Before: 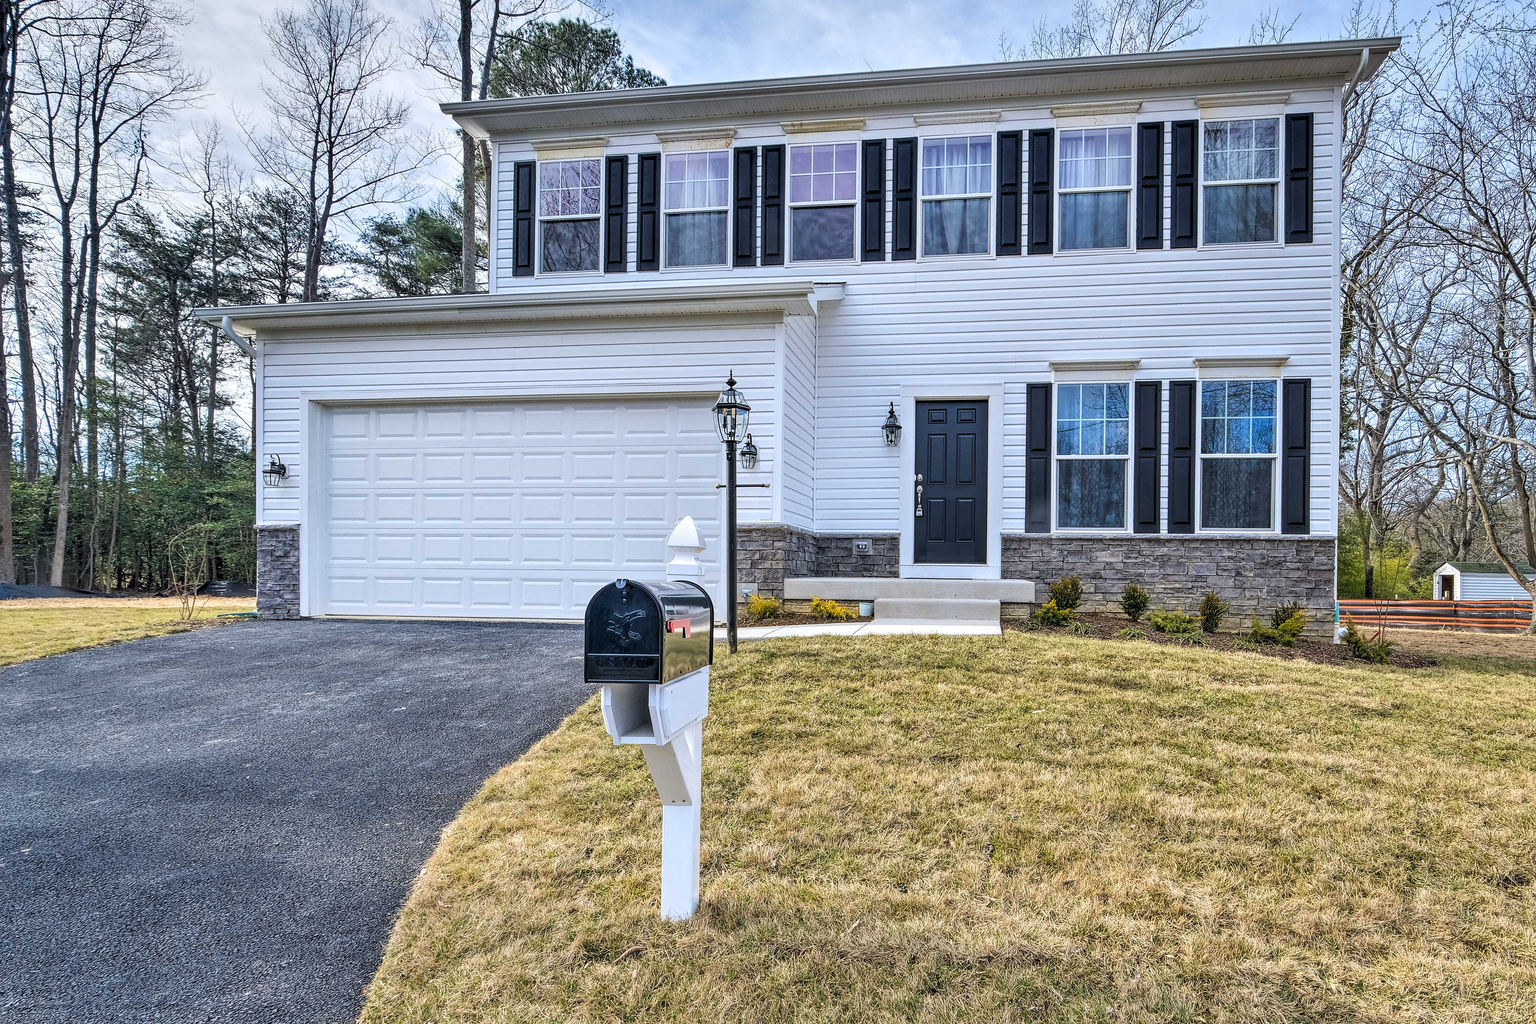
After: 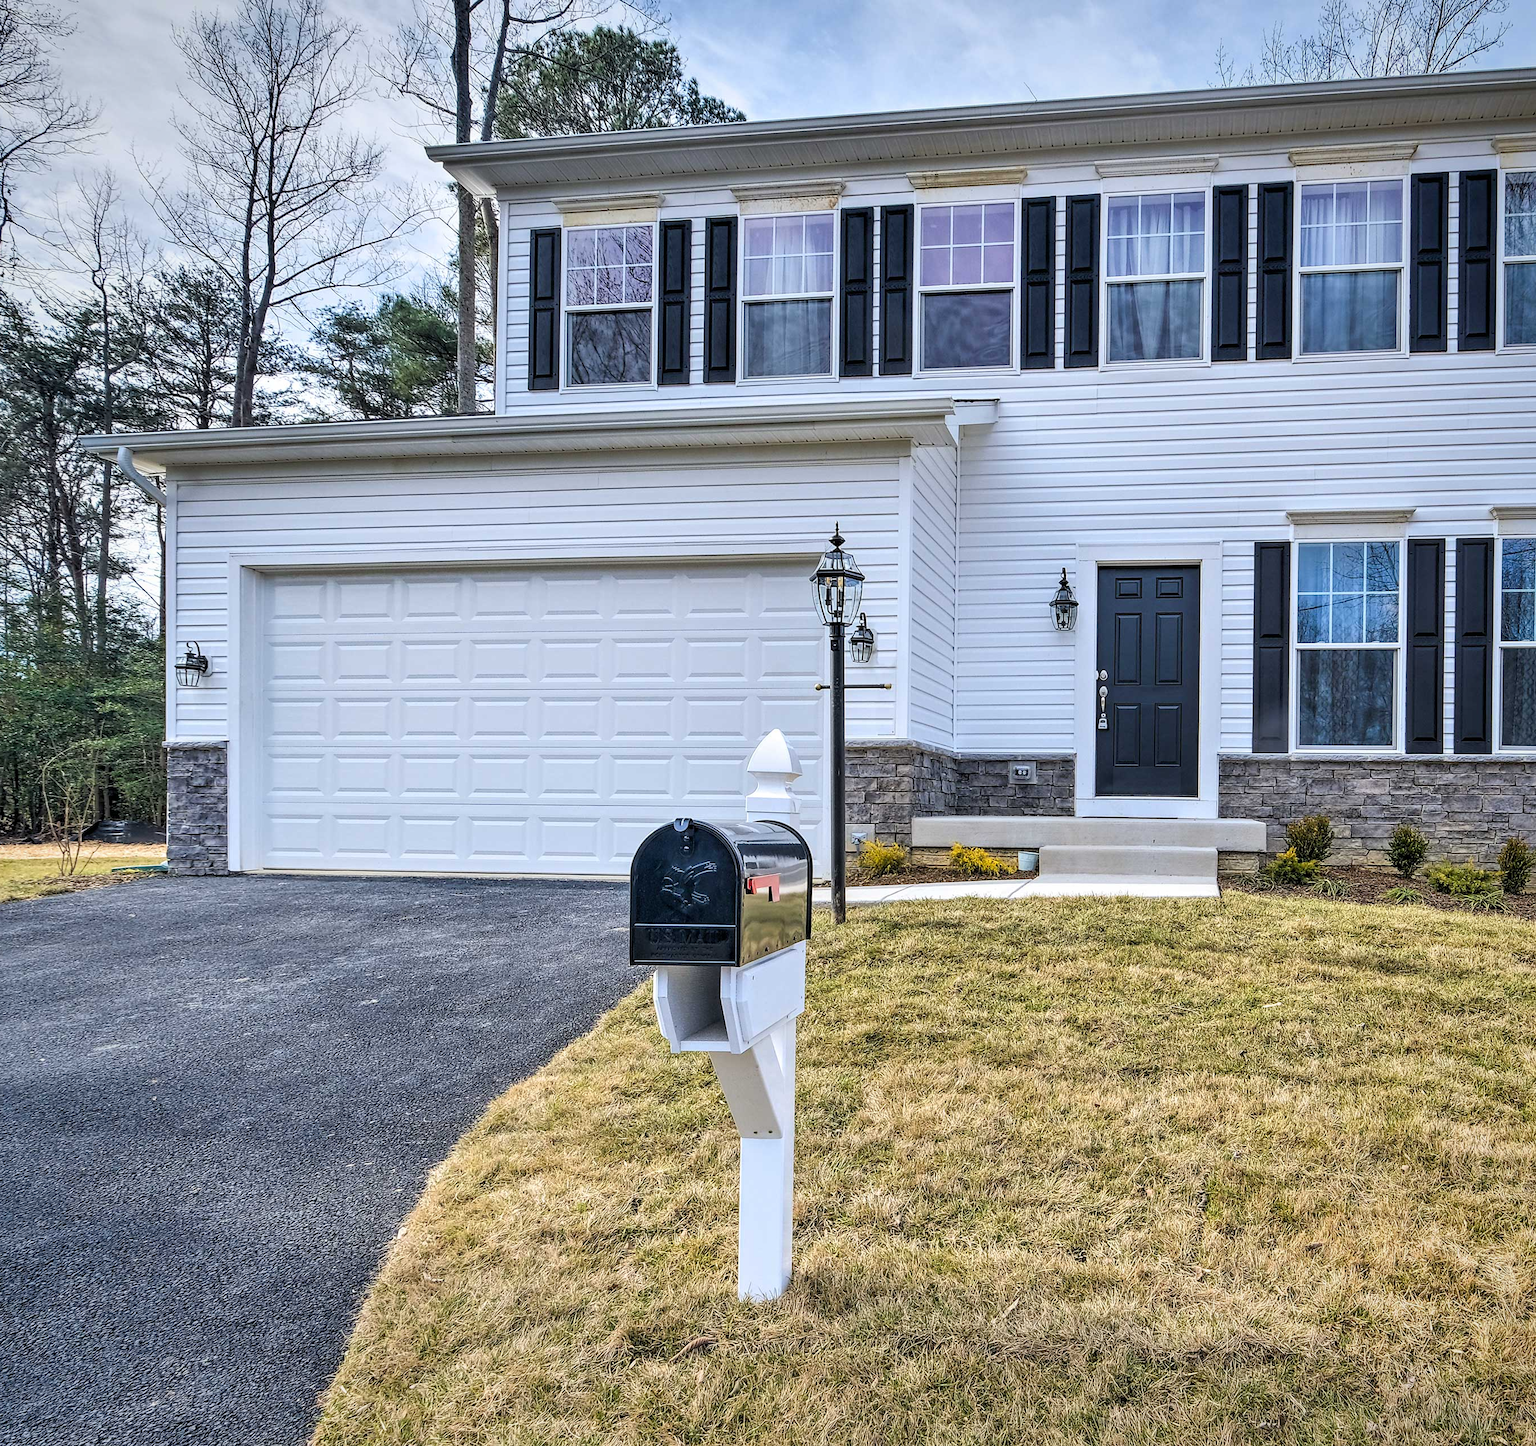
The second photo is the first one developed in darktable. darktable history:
vignetting: brightness -0.233, saturation 0.141
crop and rotate: left 9.061%, right 20.142%
